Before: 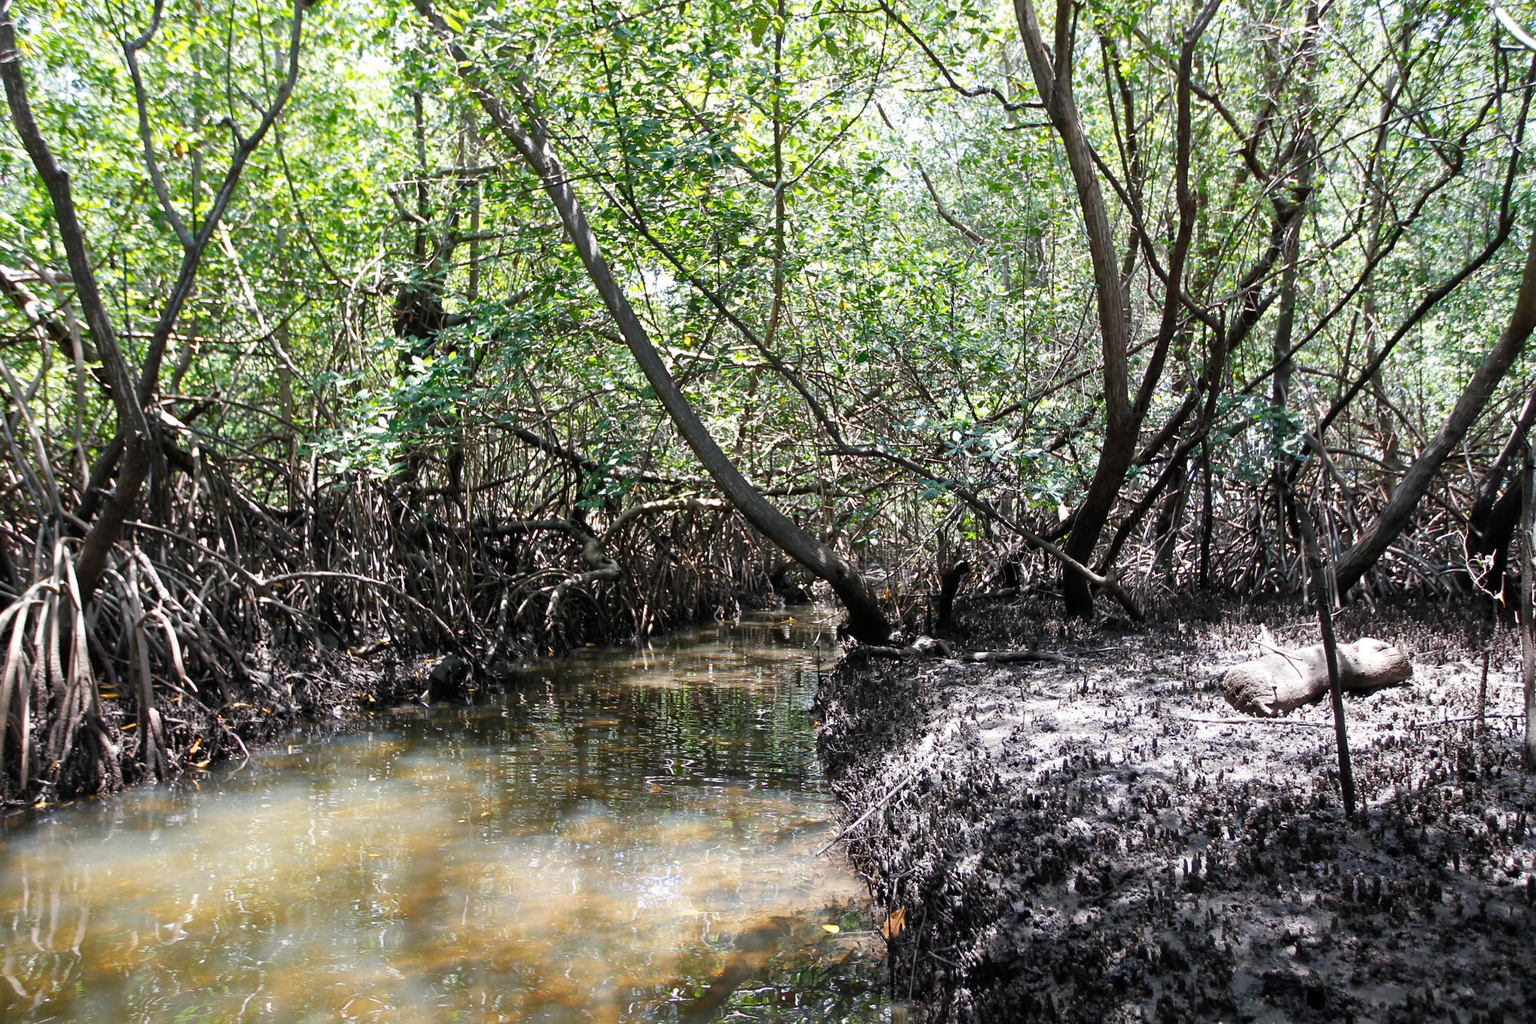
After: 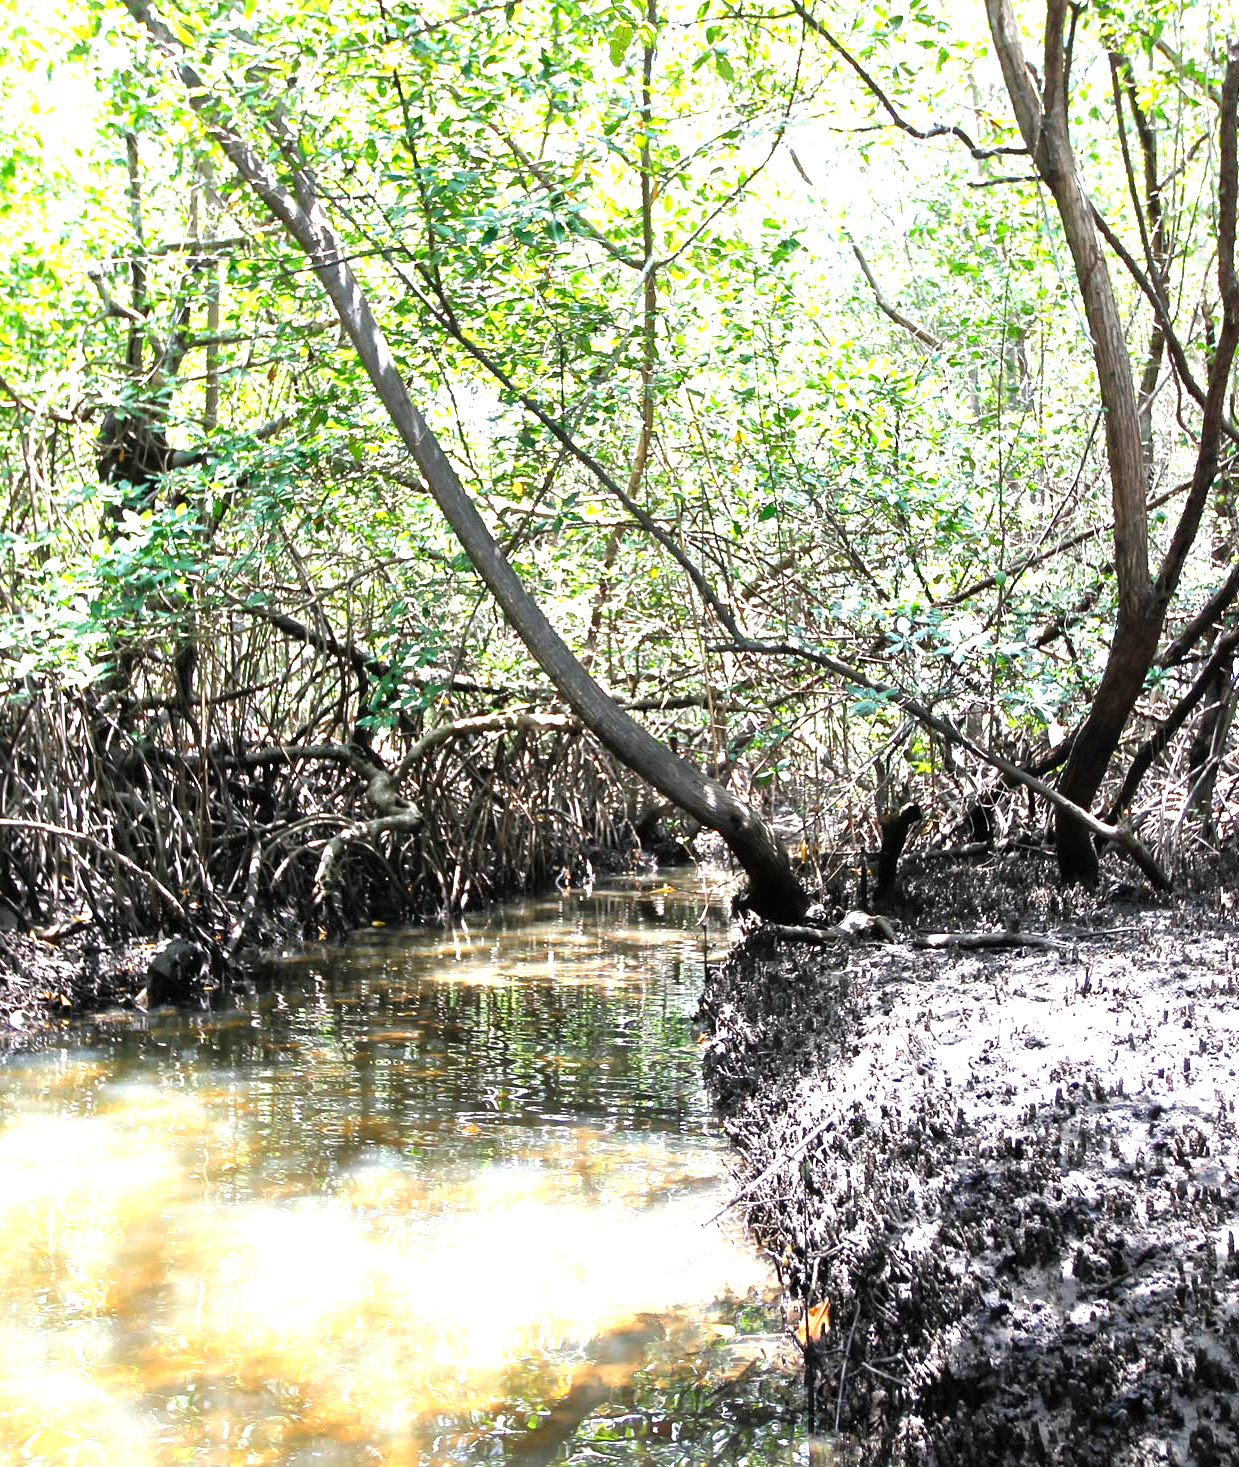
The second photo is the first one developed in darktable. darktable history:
exposure: exposure 1.159 EV, compensate highlight preservation false
crop: left 21.245%, right 22.406%
tone equalizer: -8 EV -0.422 EV, -7 EV -0.396 EV, -6 EV -0.309 EV, -5 EV -0.238 EV, -3 EV 0.248 EV, -2 EV 0.327 EV, -1 EV 0.371 EV, +0 EV 0.43 EV
